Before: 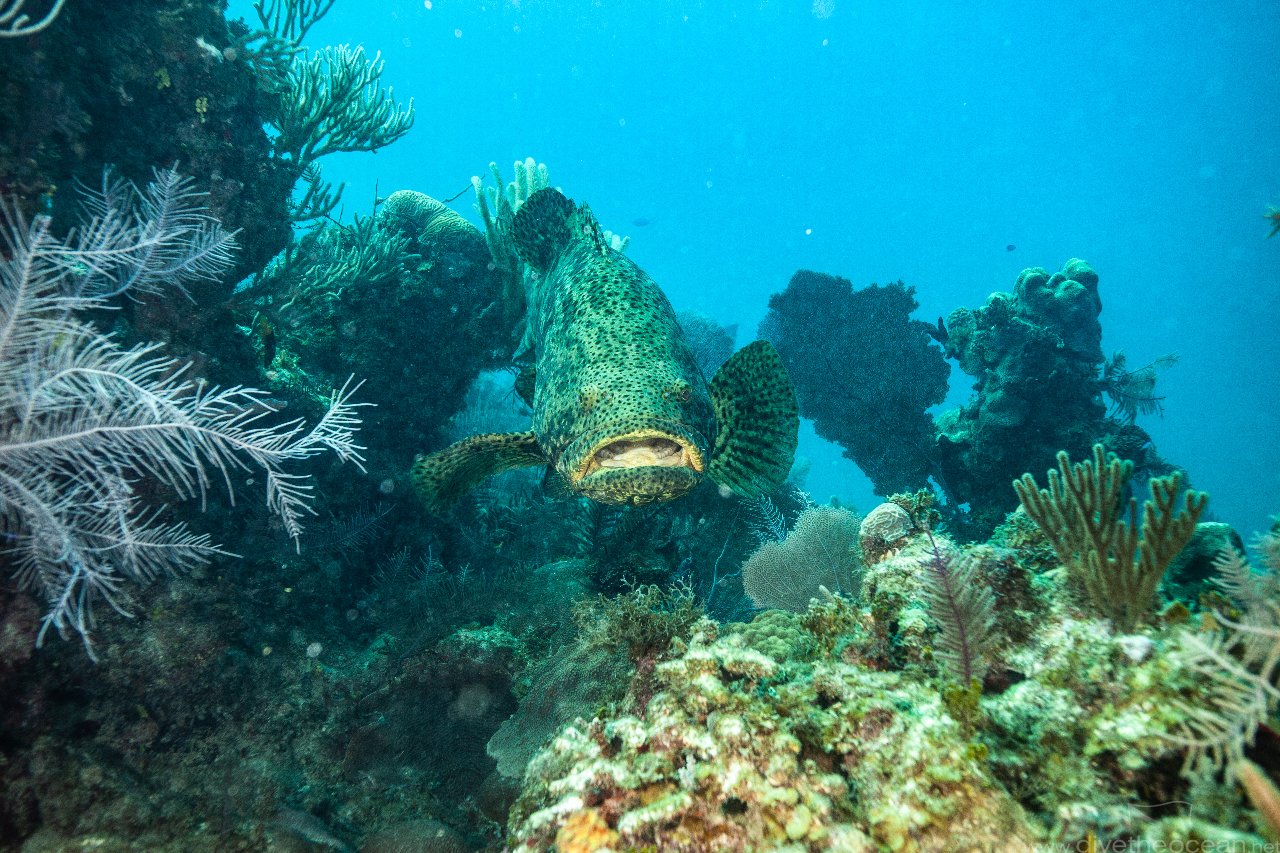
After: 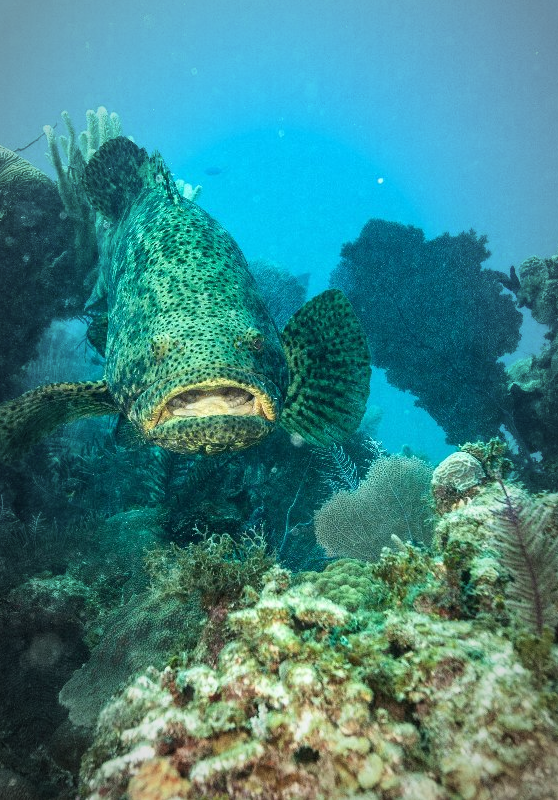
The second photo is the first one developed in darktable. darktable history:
crop: left 33.498%, top 6.003%, right 22.78%
vignetting: fall-off start 67.34%, fall-off radius 67.7%, automatic ratio true
